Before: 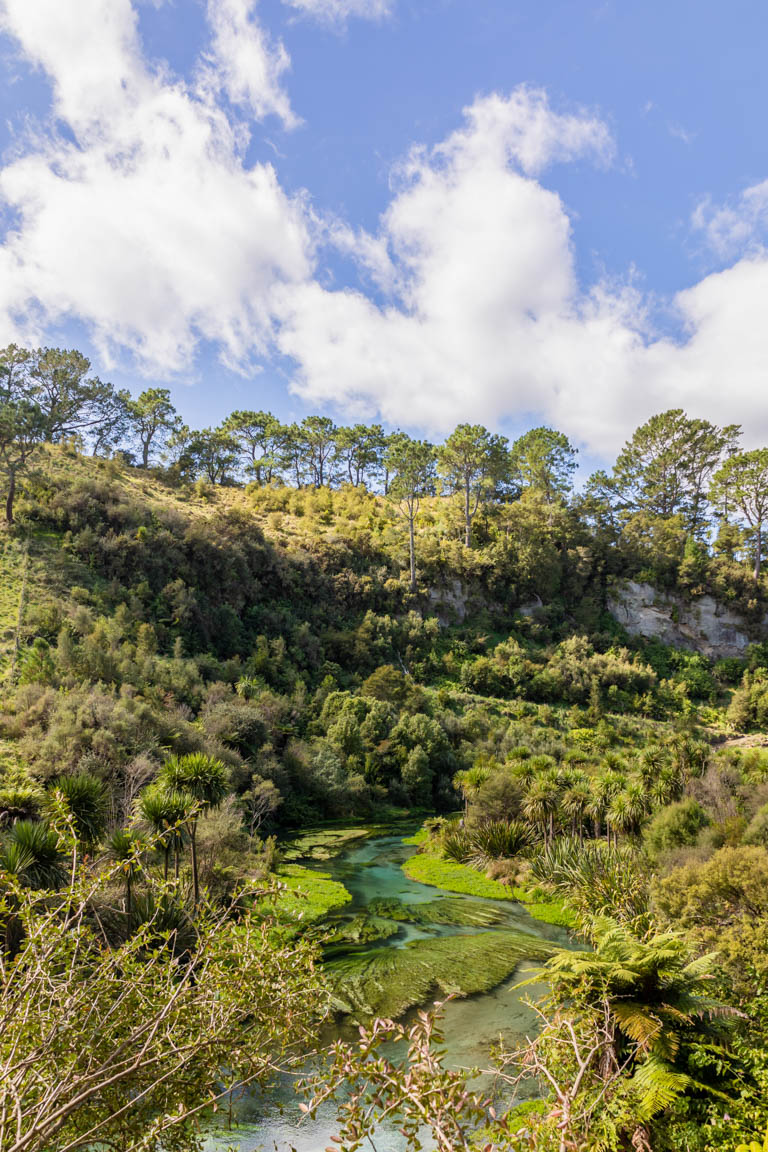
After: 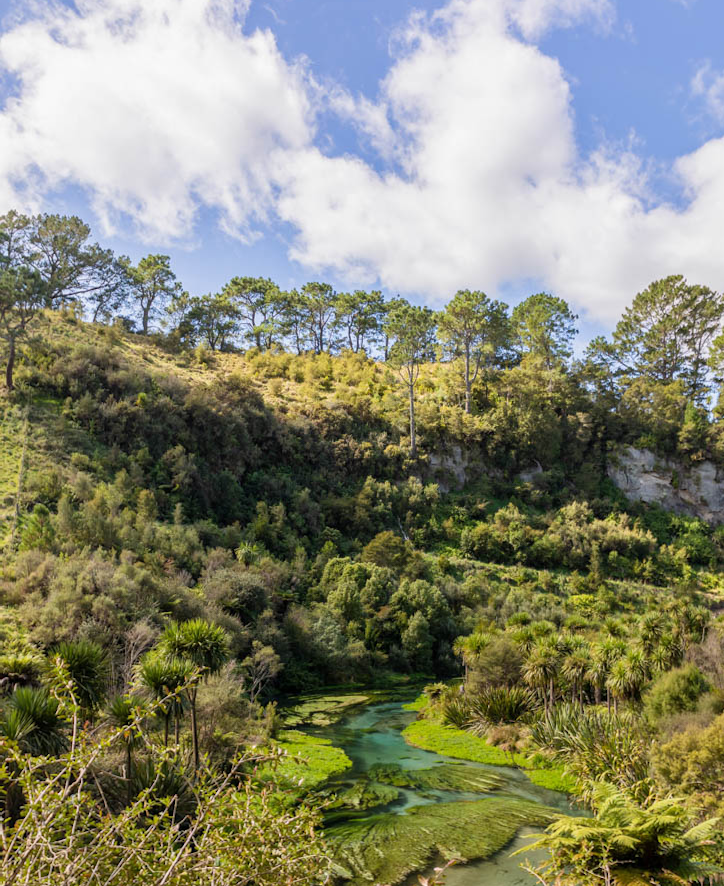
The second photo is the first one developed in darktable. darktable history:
crop and rotate: angle 0.052°, top 11.652%, right 5.573%, bottom 11.3%
